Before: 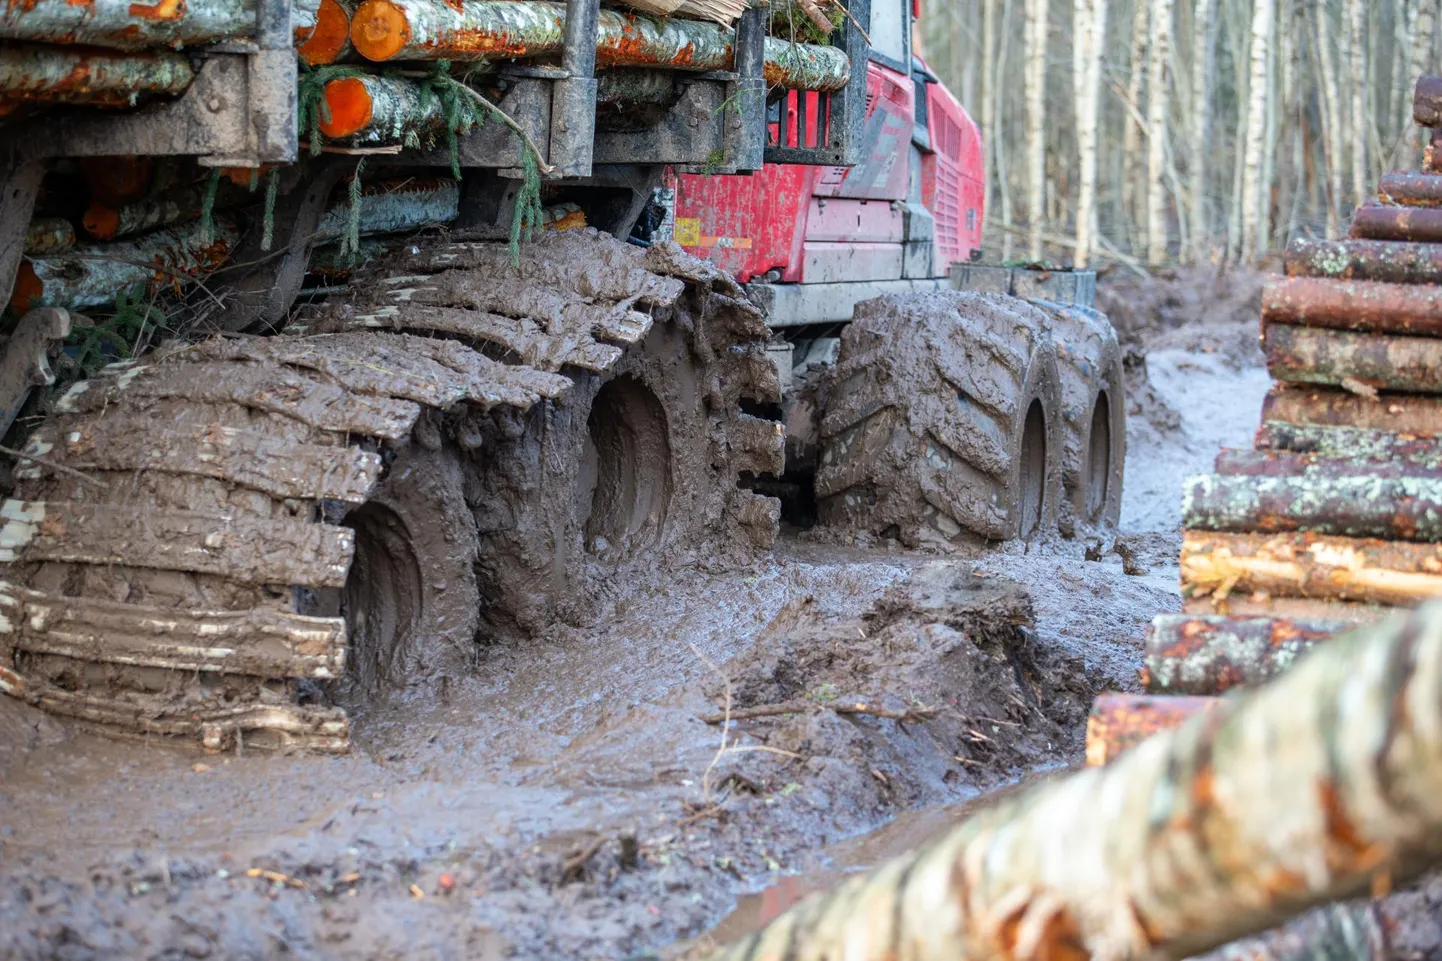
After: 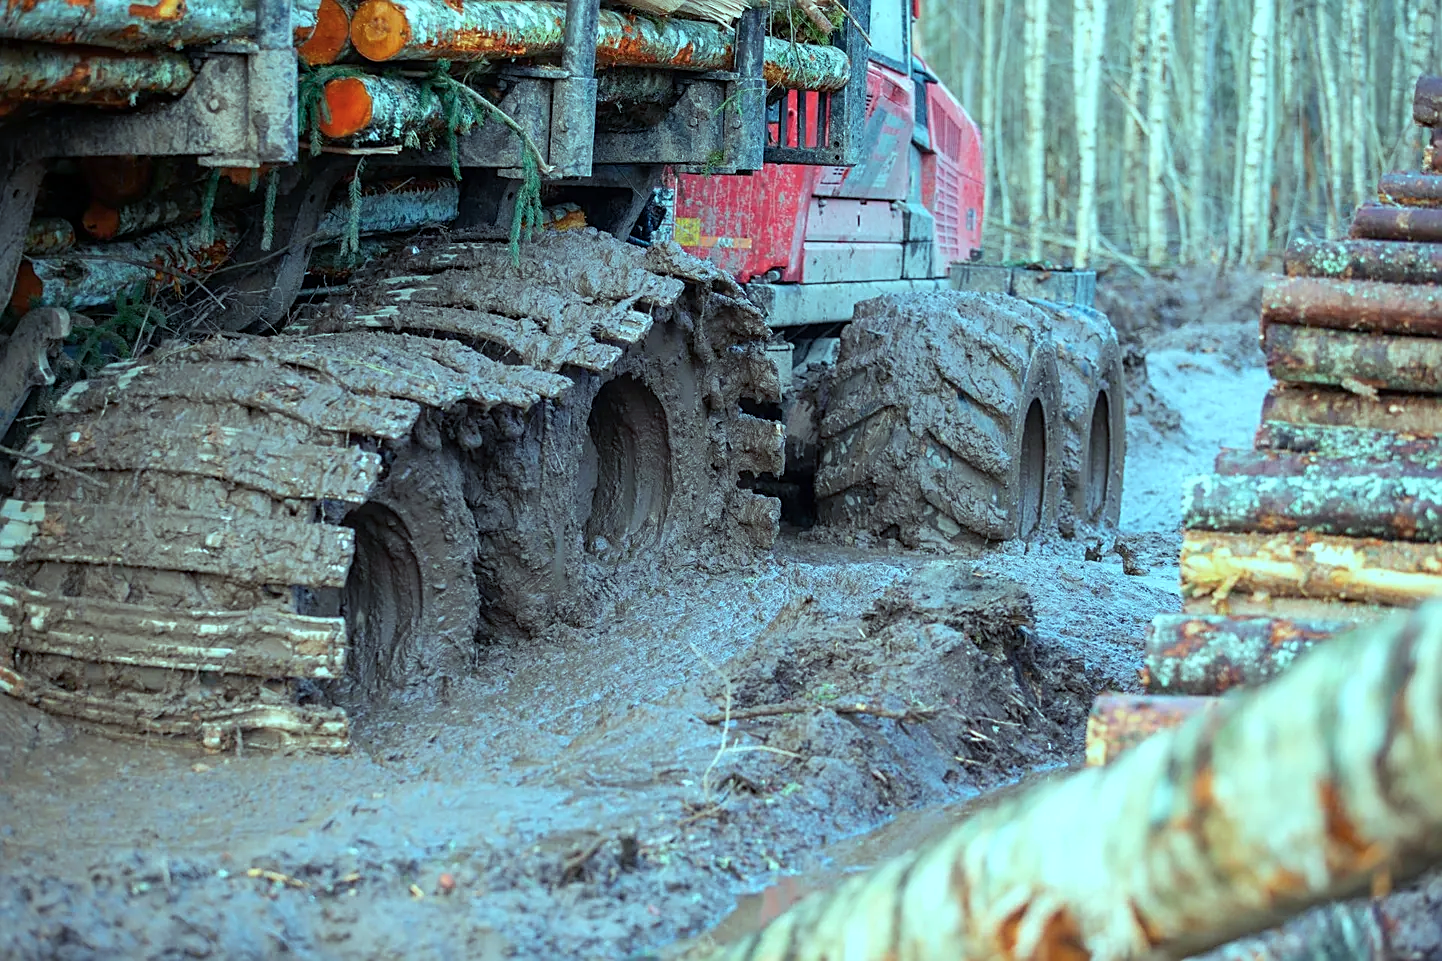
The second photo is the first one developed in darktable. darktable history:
sharpen: on, module defaults
color balance rgb: shadows lift › chroma 7.23%, shadows lift › hue 246.48°, highlights gain › chroma 5.38%, highlights gain › hue 196.93°, white fulcrum 1 EV
